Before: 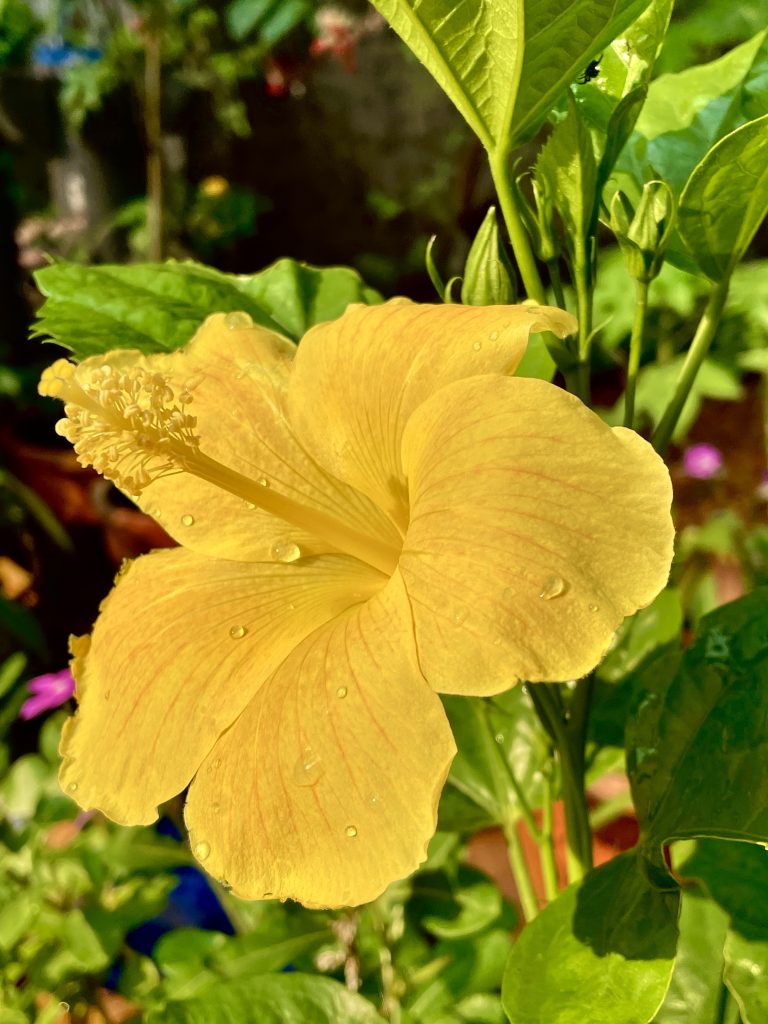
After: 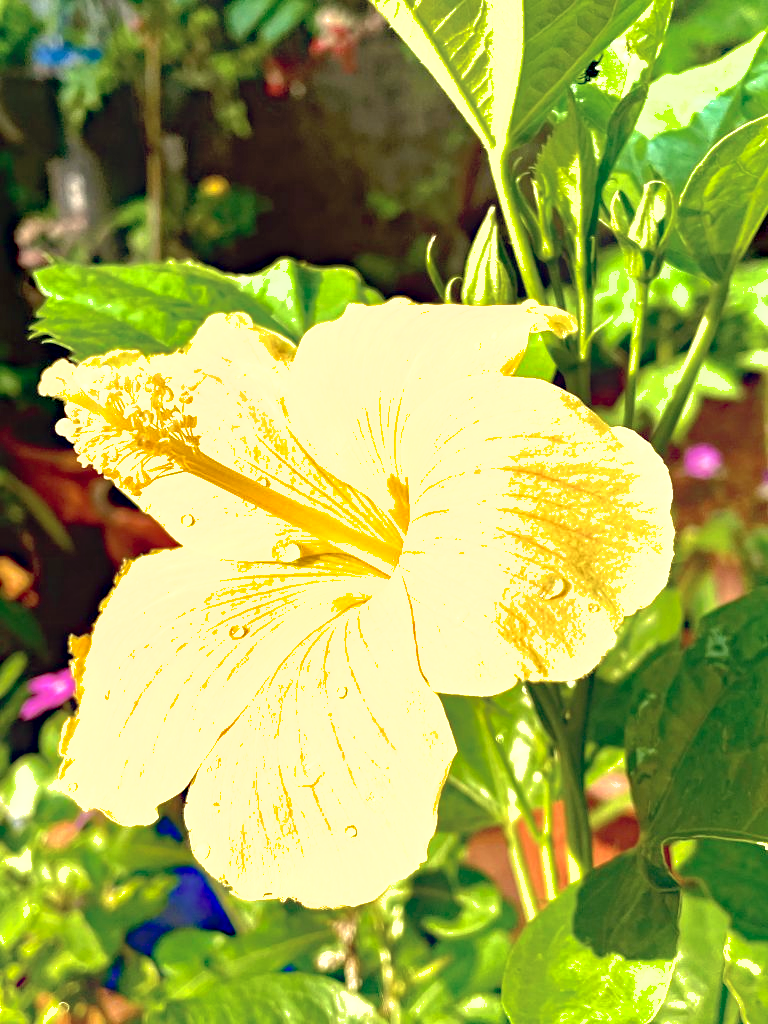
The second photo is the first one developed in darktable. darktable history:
contrast equalizer: octaves 7, y [[0.439, 0.44, 0.442, 0.457, 0.493, 0.498], [0.5 ×6], [0.5 ×6], [0 ×6], [0 ×6]]
exposure: black level correction 0, exposure 1.2 EV, compensate highlight preservation false
haze removal: strength 0.298, distance 0.244, compatibility mode true, adaptive false
color correction: highlights b* -0.05, saturation 0.808
shadows and highlights: on, module defaults
